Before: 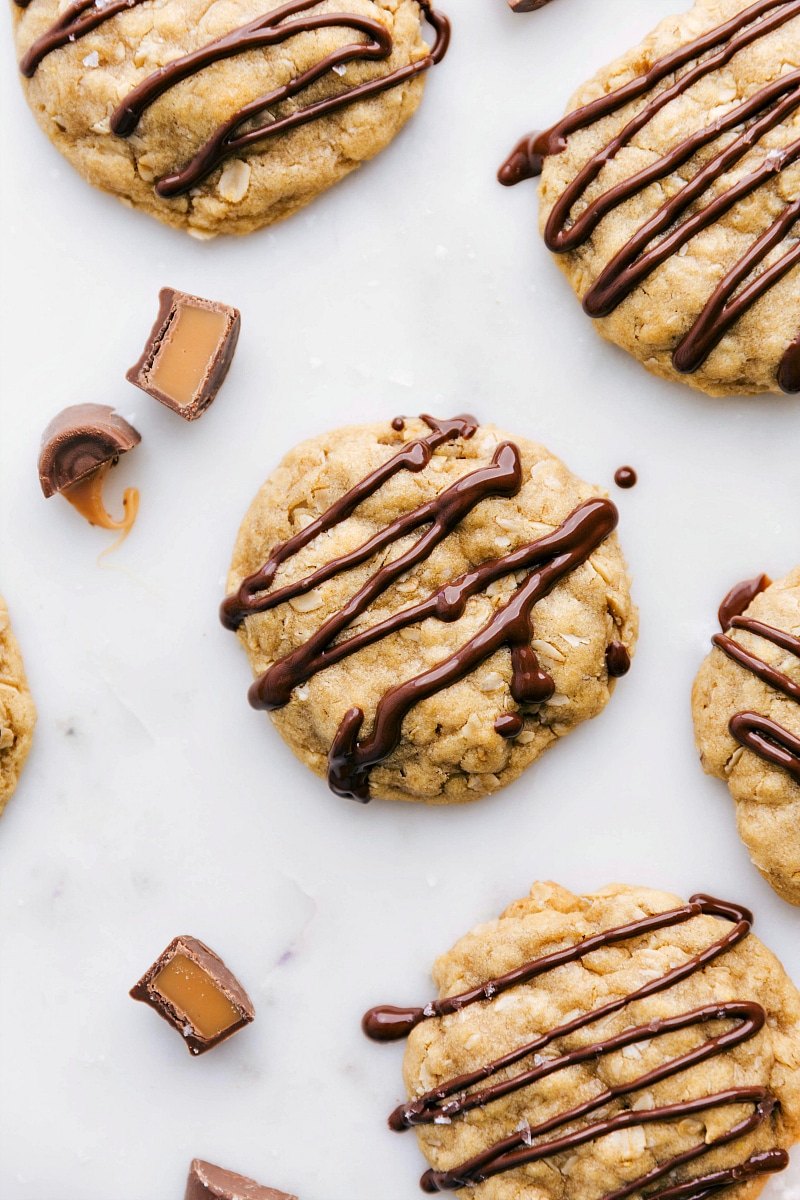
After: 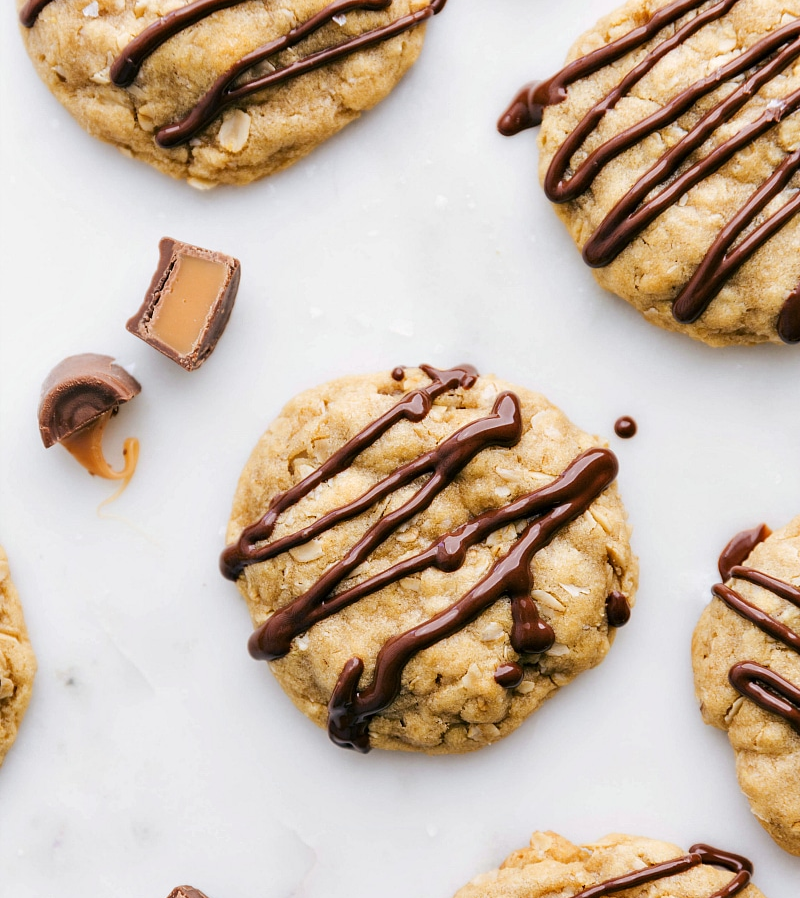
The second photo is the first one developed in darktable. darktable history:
crop: top 4.233%, bottom 20.855%
